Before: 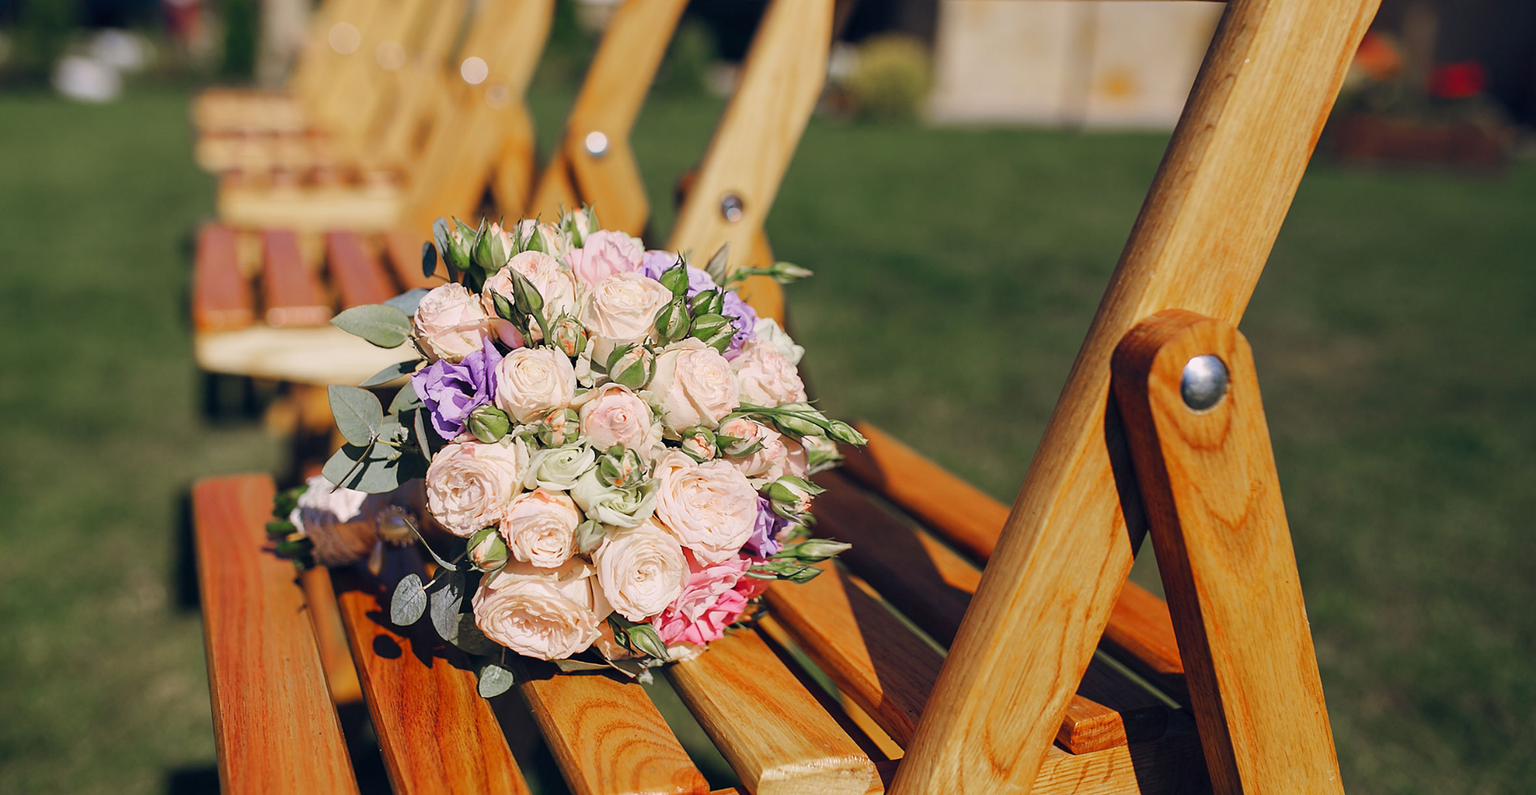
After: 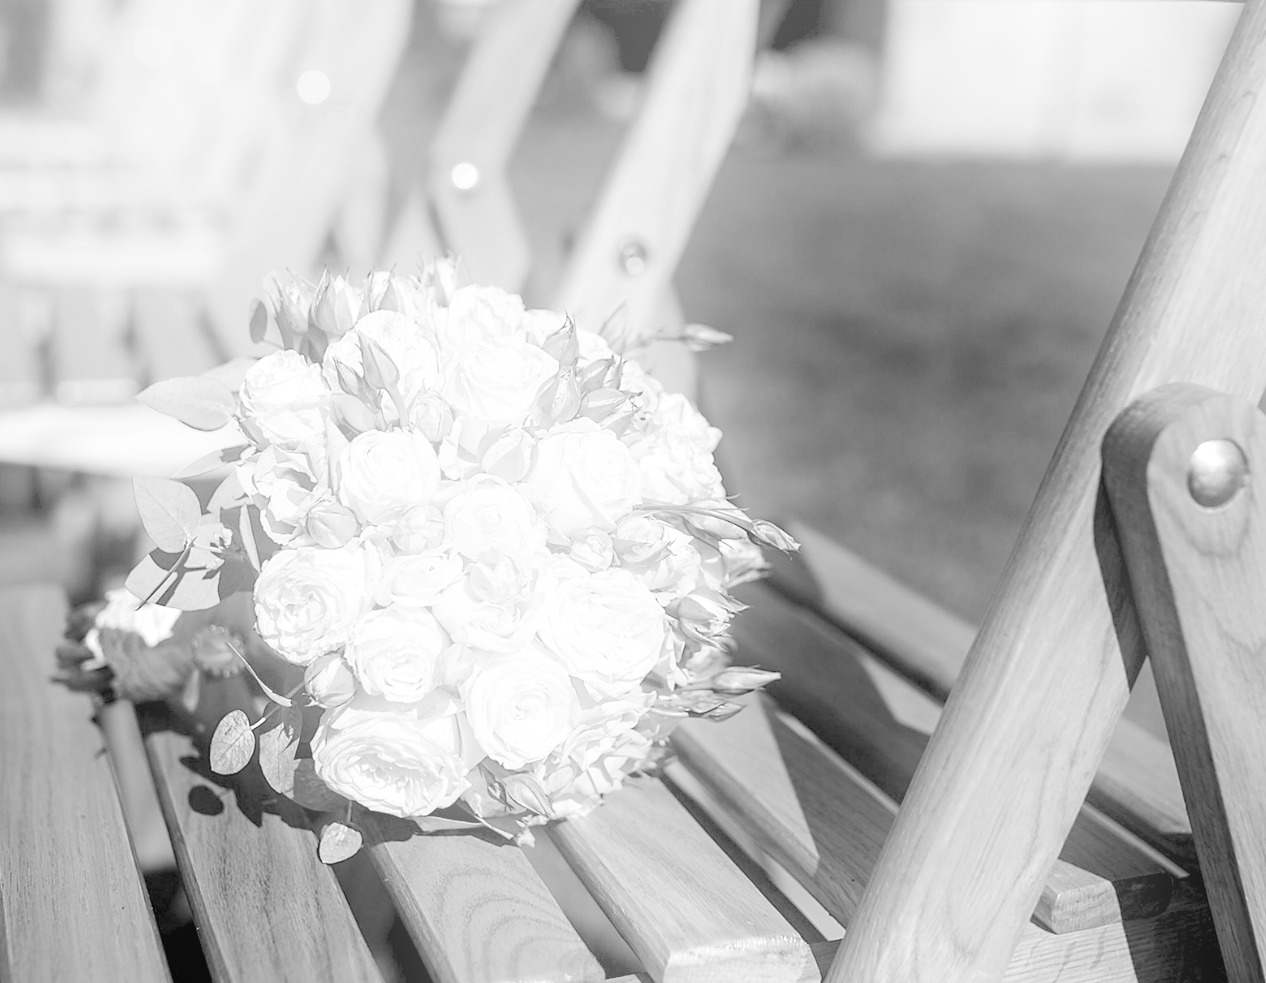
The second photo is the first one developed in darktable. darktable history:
exposure: exposure 0.493 EV, compensate highlight preservation false
bloom: on, module defaults
color calibration: output gray [0.22, 0.42, 0.37, 0], gray › normalize channels true, illuminant same as pipeline (D50), adaptation XYZ, x 0.346, y 0.359, gamut compression 0
crop and rotate: left 14.436%, right 18.898%
levels: levels [0.072, 0.414, 0.976]
